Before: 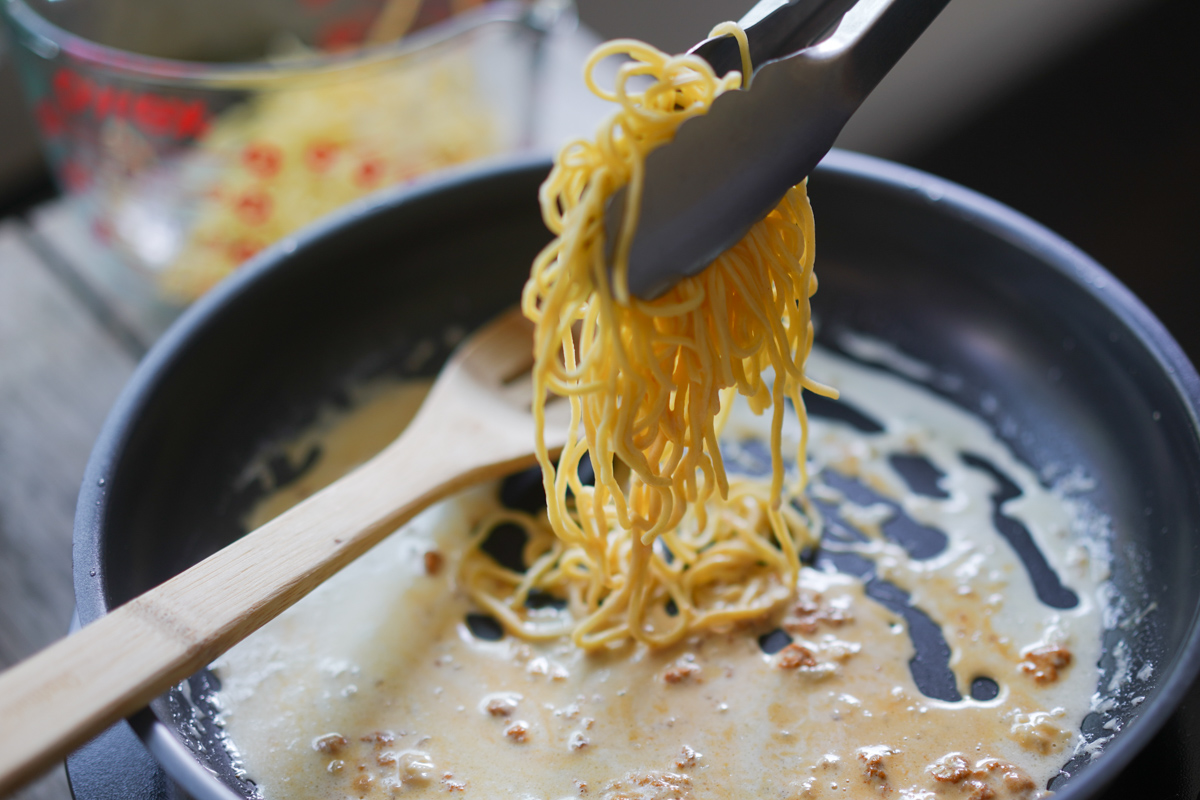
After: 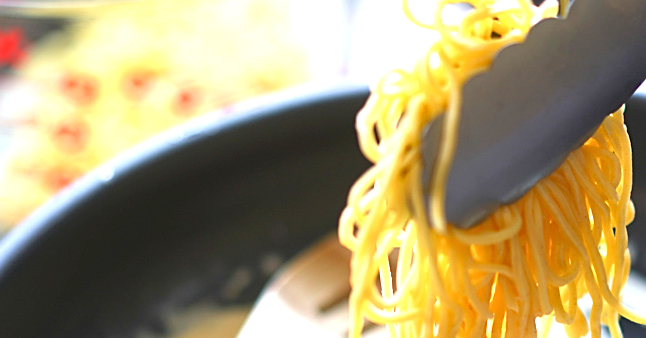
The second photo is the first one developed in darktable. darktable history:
sharpen: on, module defaults
exposure: black level correction 0, exposure 1.3 EV, compensate exposure bias true, compensate highlight preservation false
crop: left 15.306%, top 9.065%, right 30.789%, bottom 48.638%
